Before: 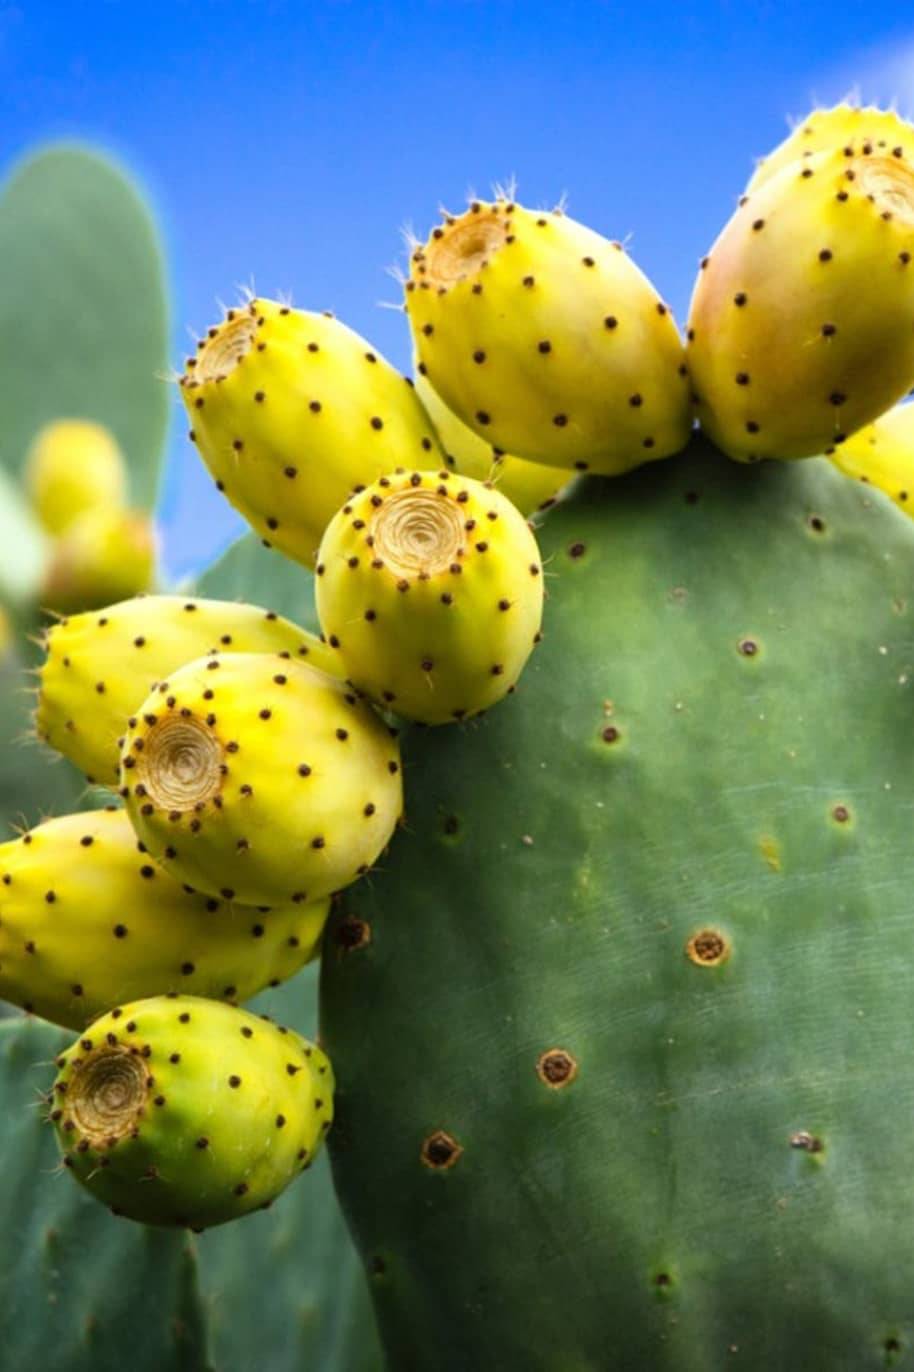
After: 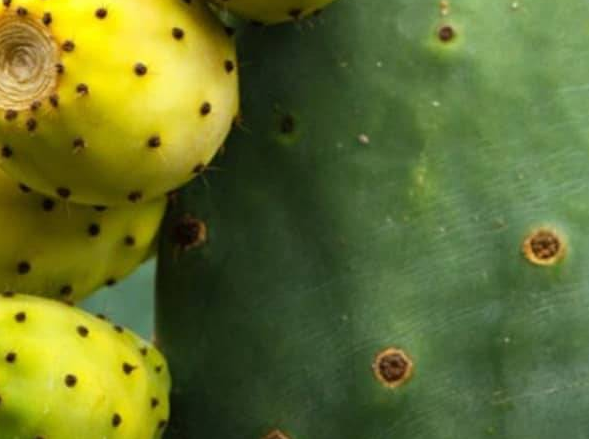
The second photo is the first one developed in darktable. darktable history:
crop: left 17.997%, top 51.119%, right 17.515%, bottom 16.828%
